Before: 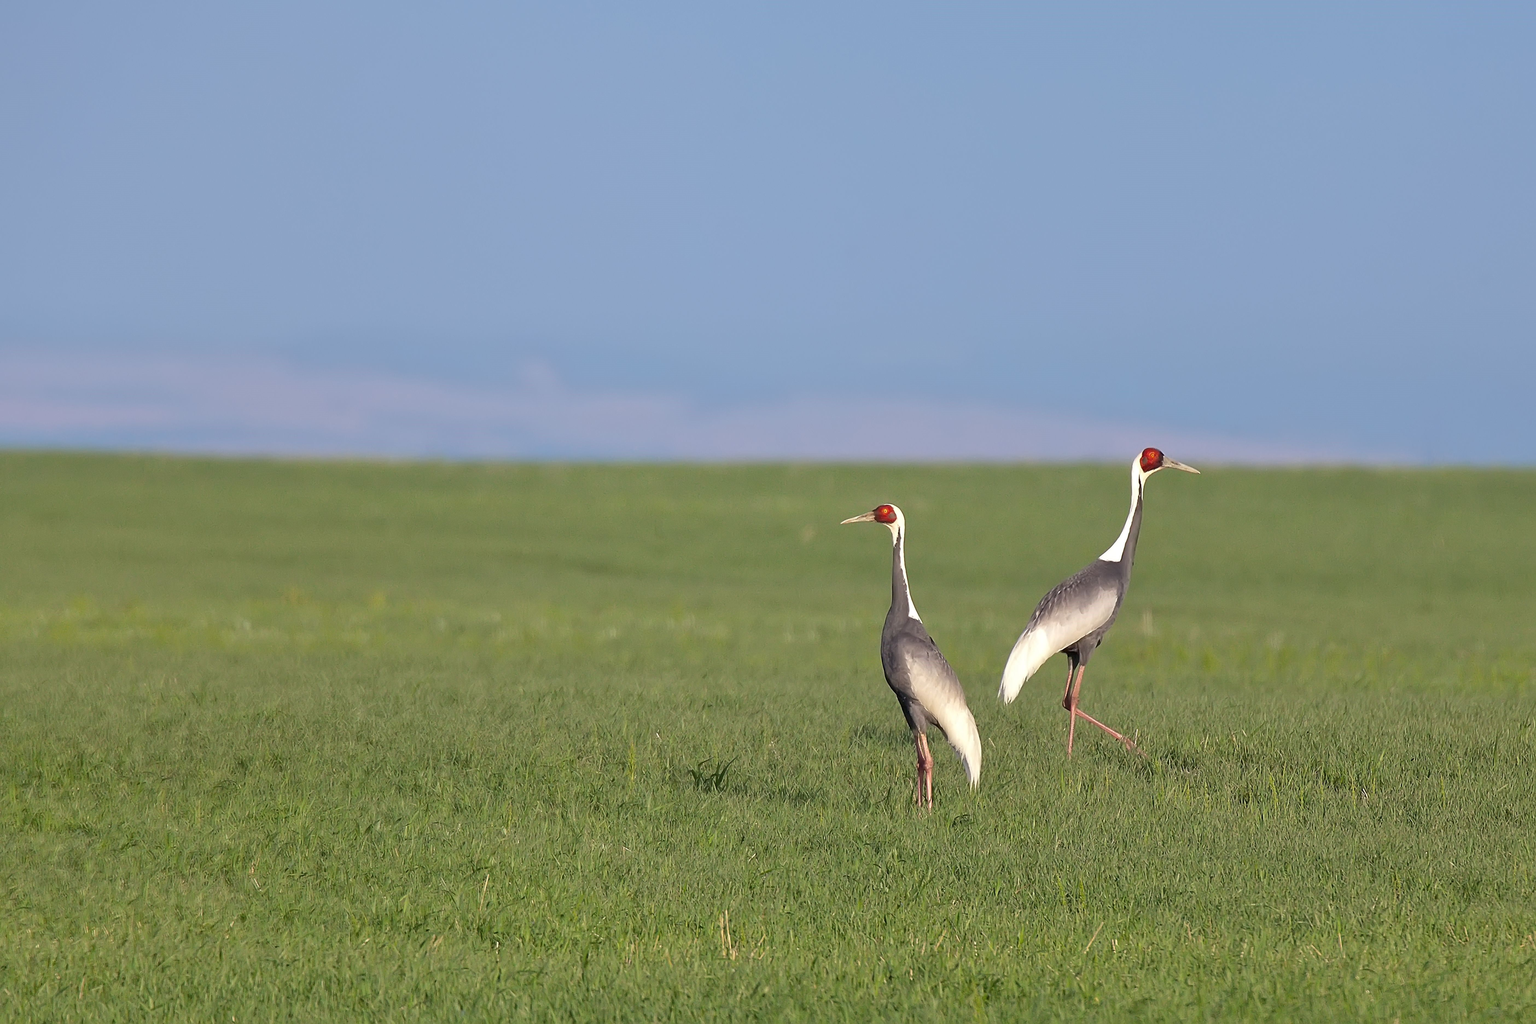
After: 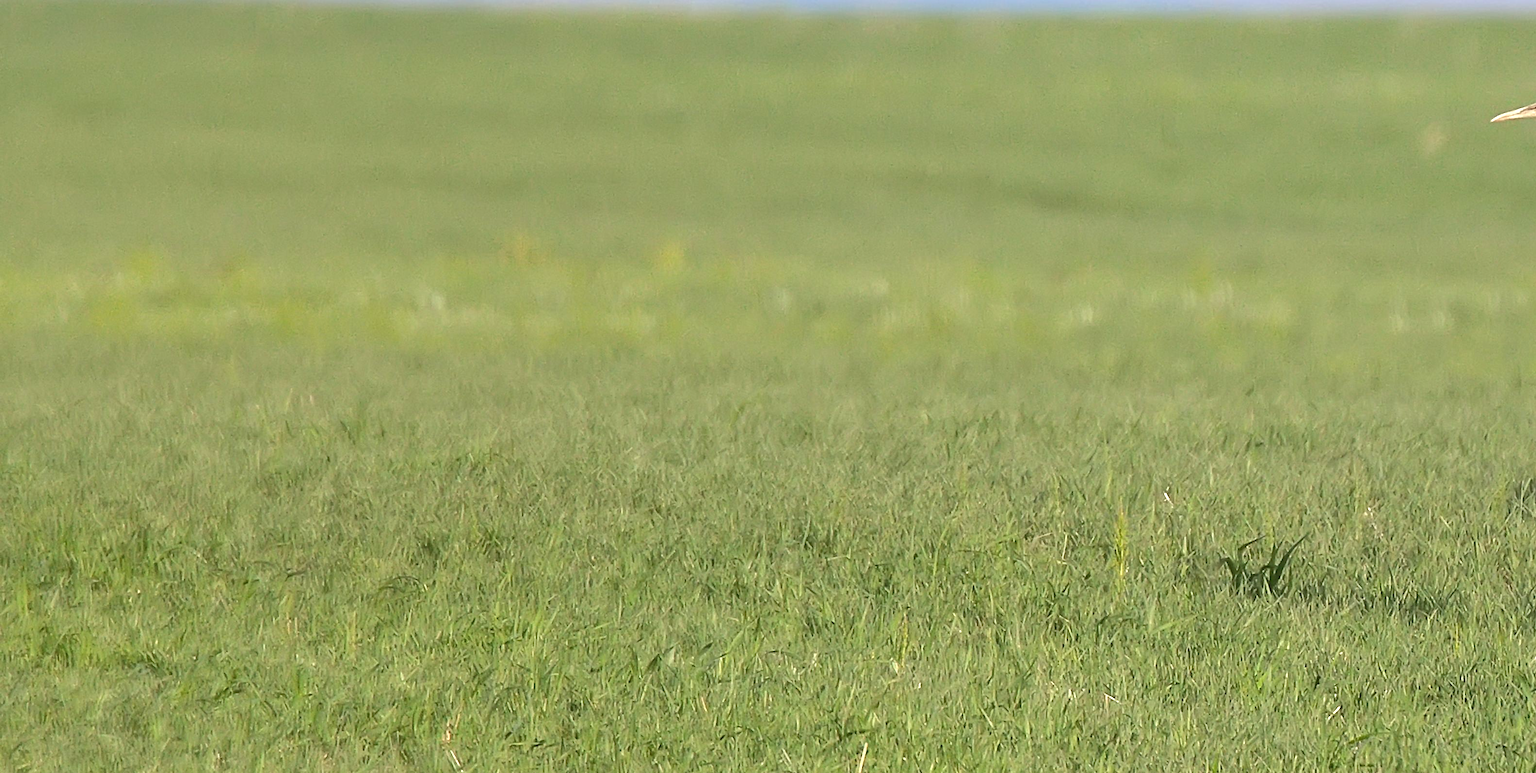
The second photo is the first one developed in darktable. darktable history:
crop: top 44.483%, right 43.593%, bottom 12.892%
exposure: black level correction 0, exposure 0.7 EV, compensate exposure bias true, compensate highlight preservation false
